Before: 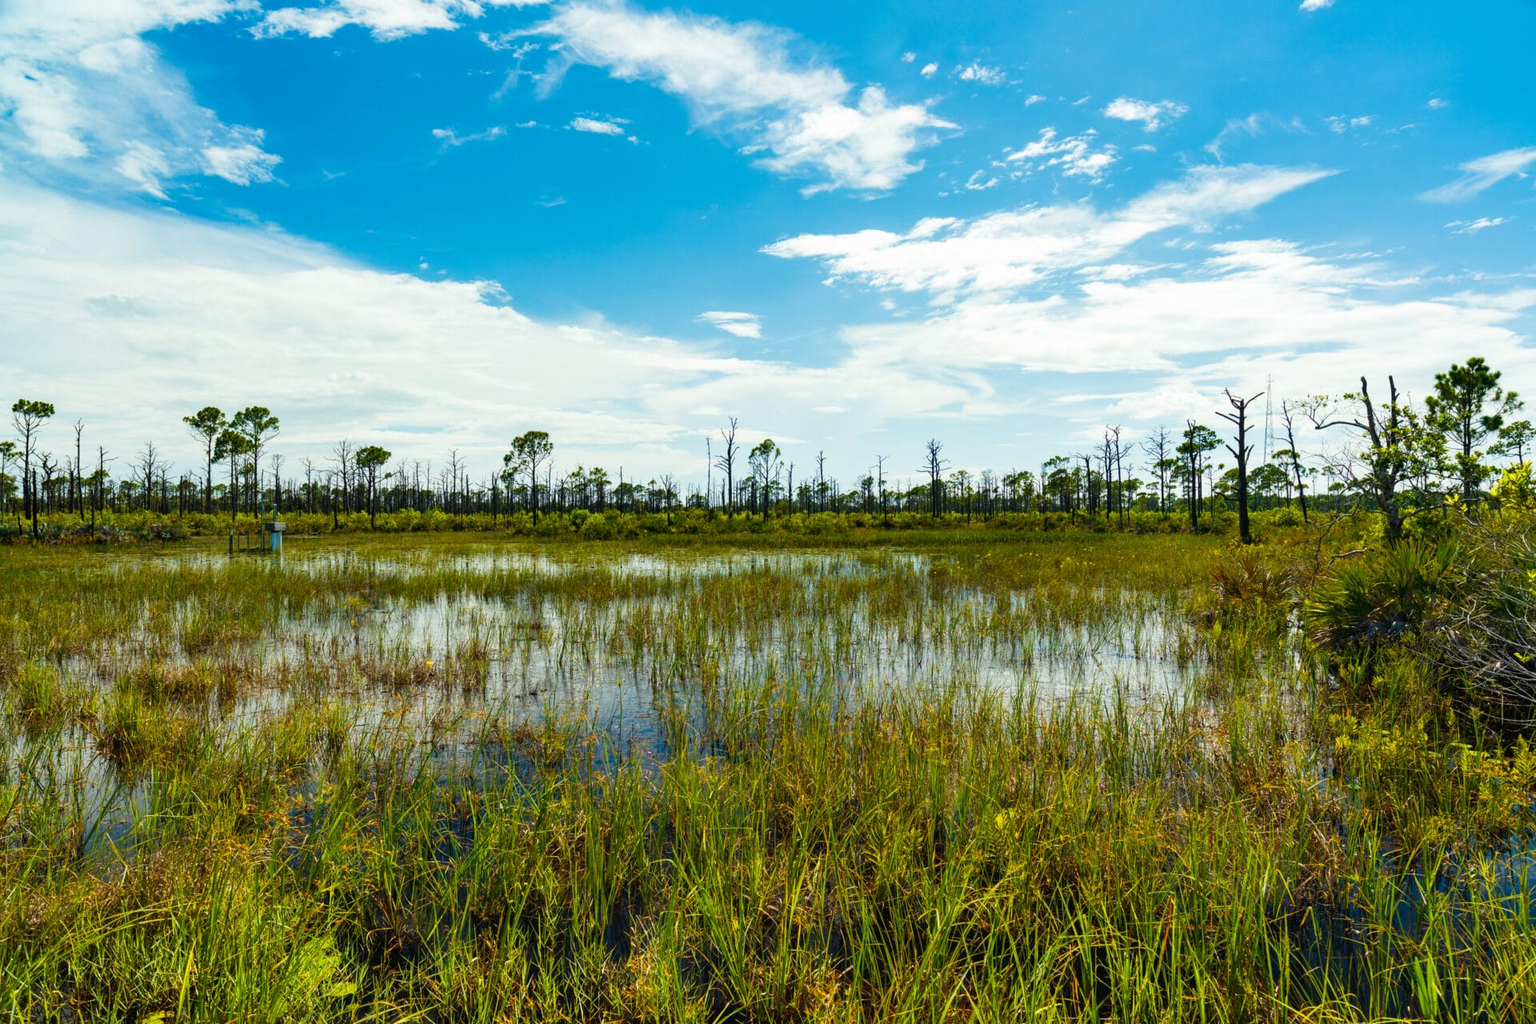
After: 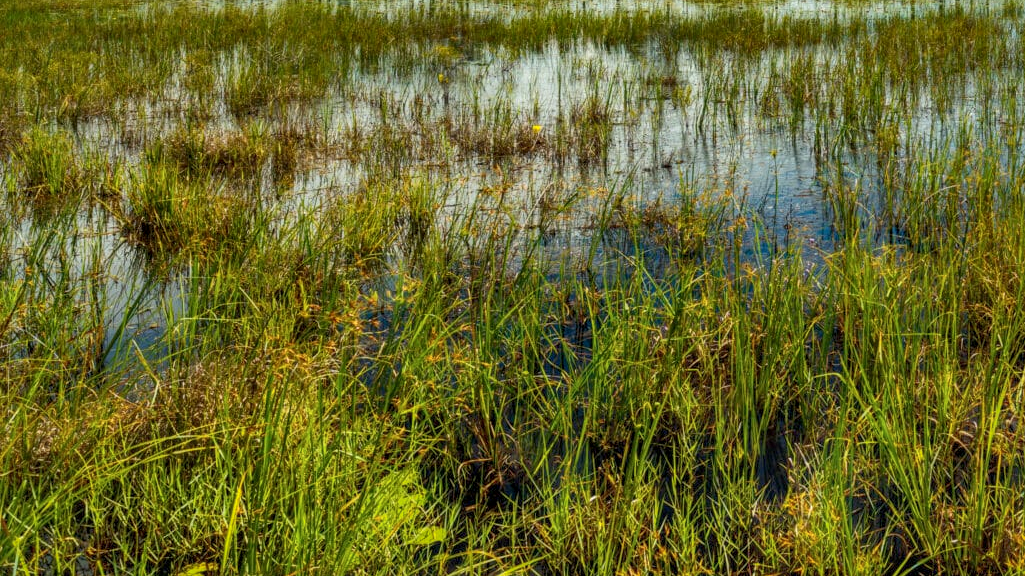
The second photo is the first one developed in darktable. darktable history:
local contrast: detail 130%
shadows and highlights: on, module defaults
crop and rotate: top 54.778%, right 46.61%, bottom 0.159%
